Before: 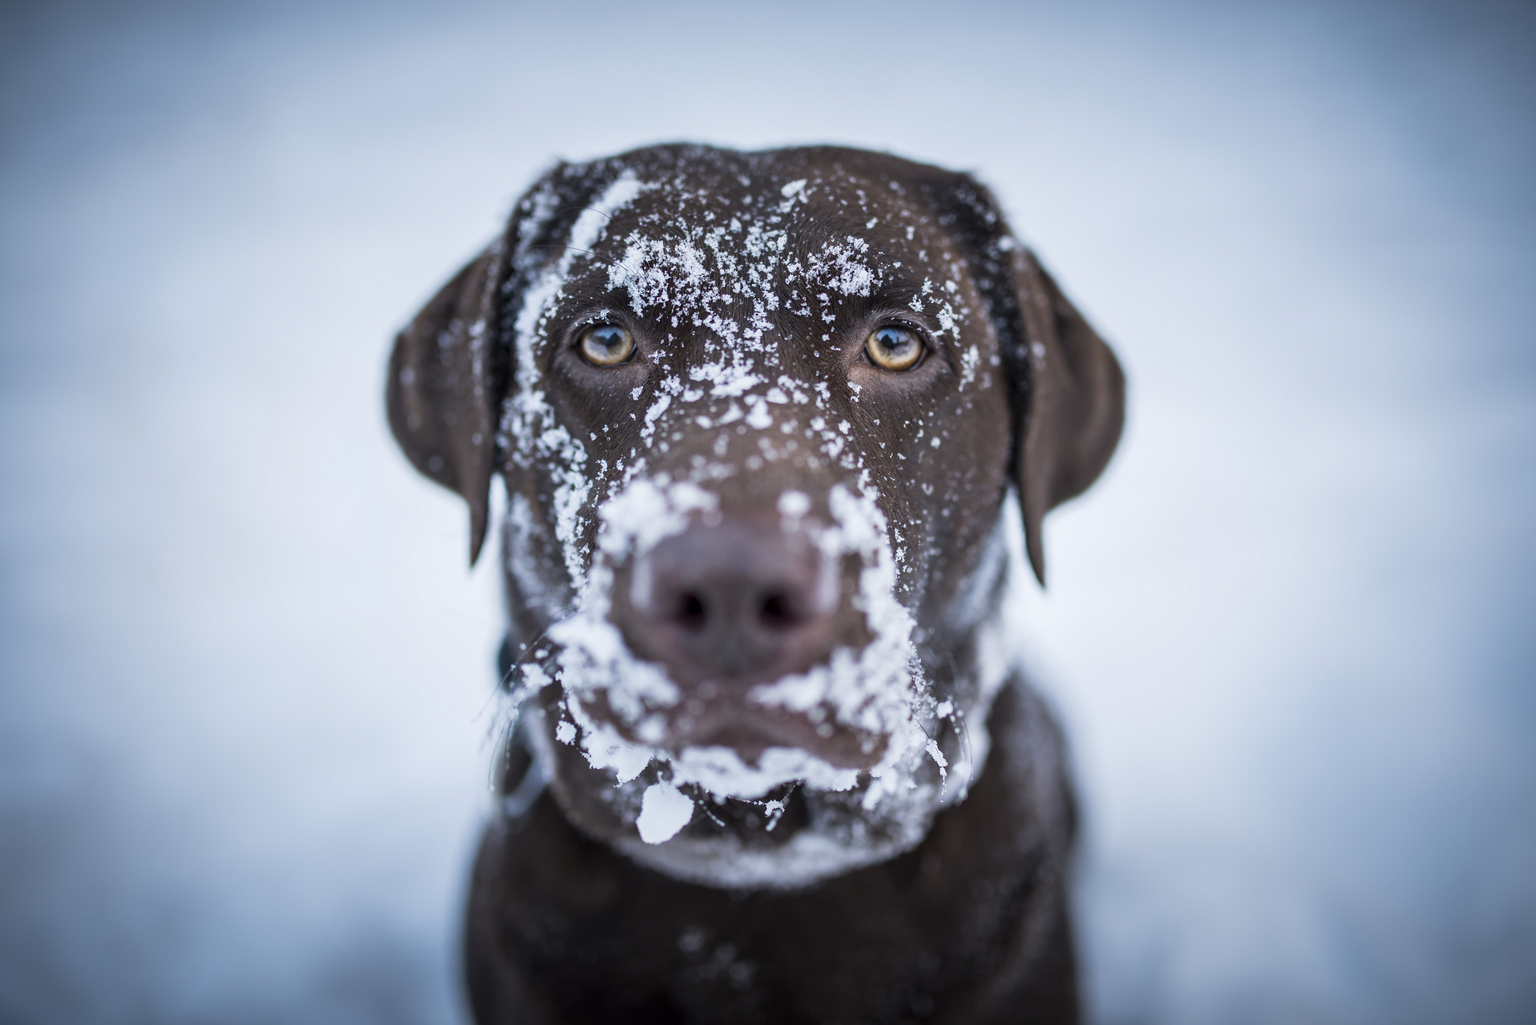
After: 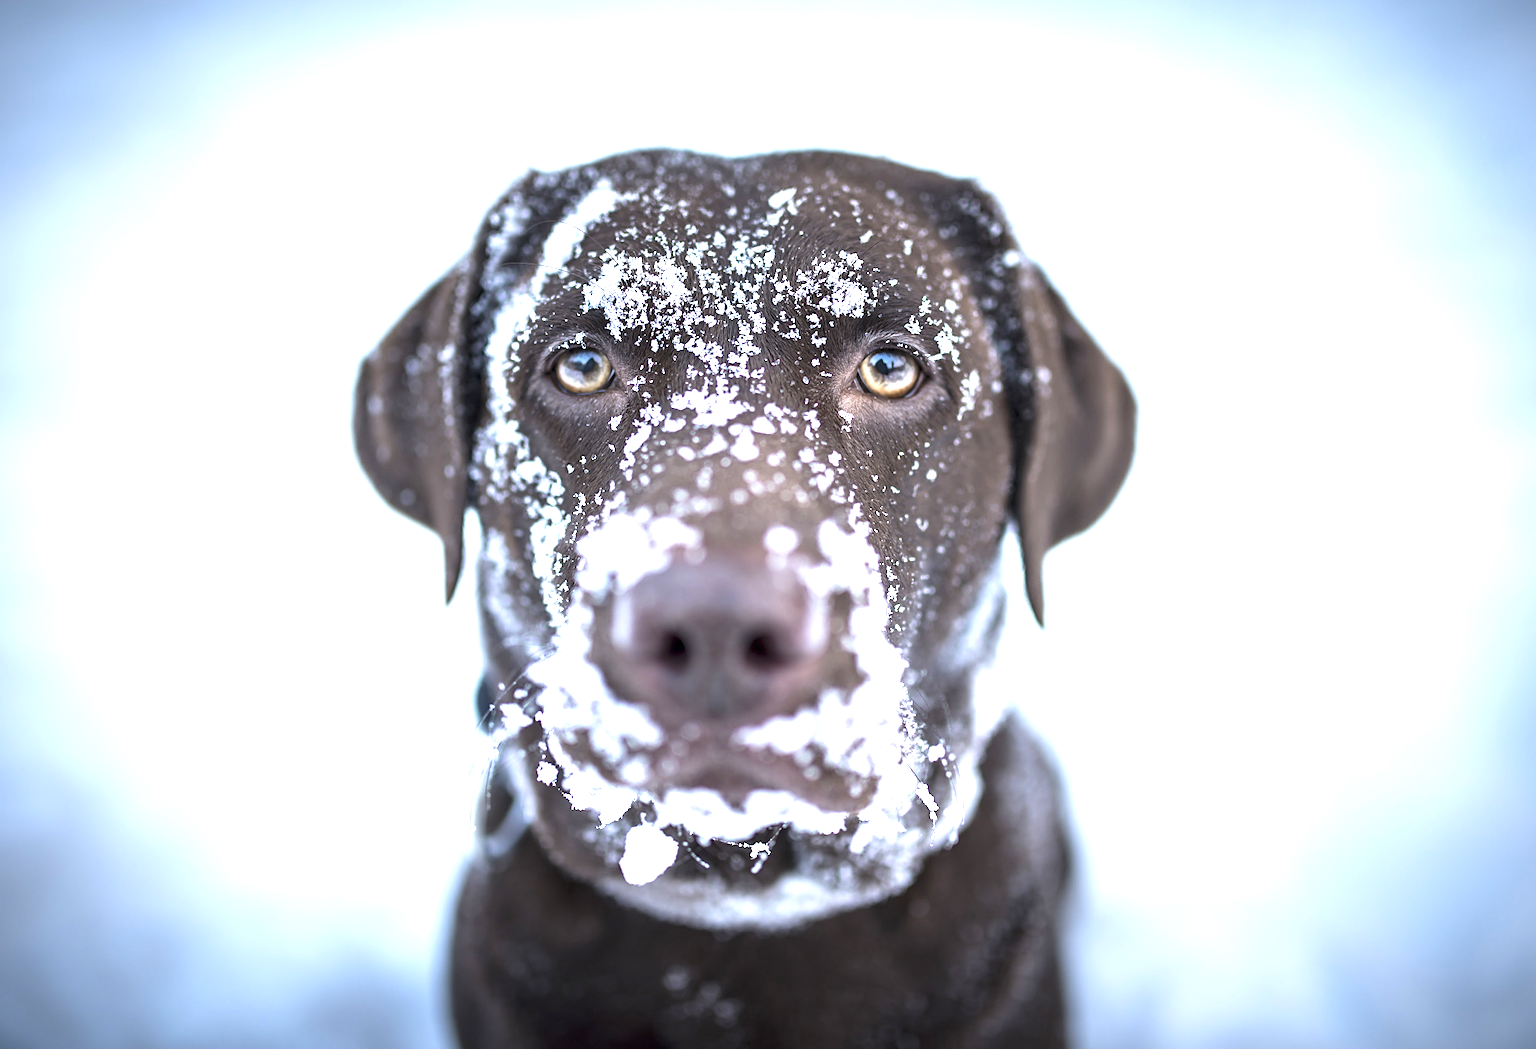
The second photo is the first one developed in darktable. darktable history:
rotate and perspective: rotation 0.074°, lens shift (vertical) 0.096, lens shift (horizontal) -0.041, crop left 0.043, crop right 0.952, crop top 0.024, crop bottom 0.979
sharpen: on, module defaults
color zones: curves: ch1 [(0, 0.469) (0.01, 0.469) (0.12, 0.446) (0.248, 0.469) (0.5, 0.5) (0.748, 0.5) (0.99, 0.469) (1, 0.469)]
exposure: black level correction 0, exposure 1.2 EV, compensate exposure bias true, compensate highlight preservation false
